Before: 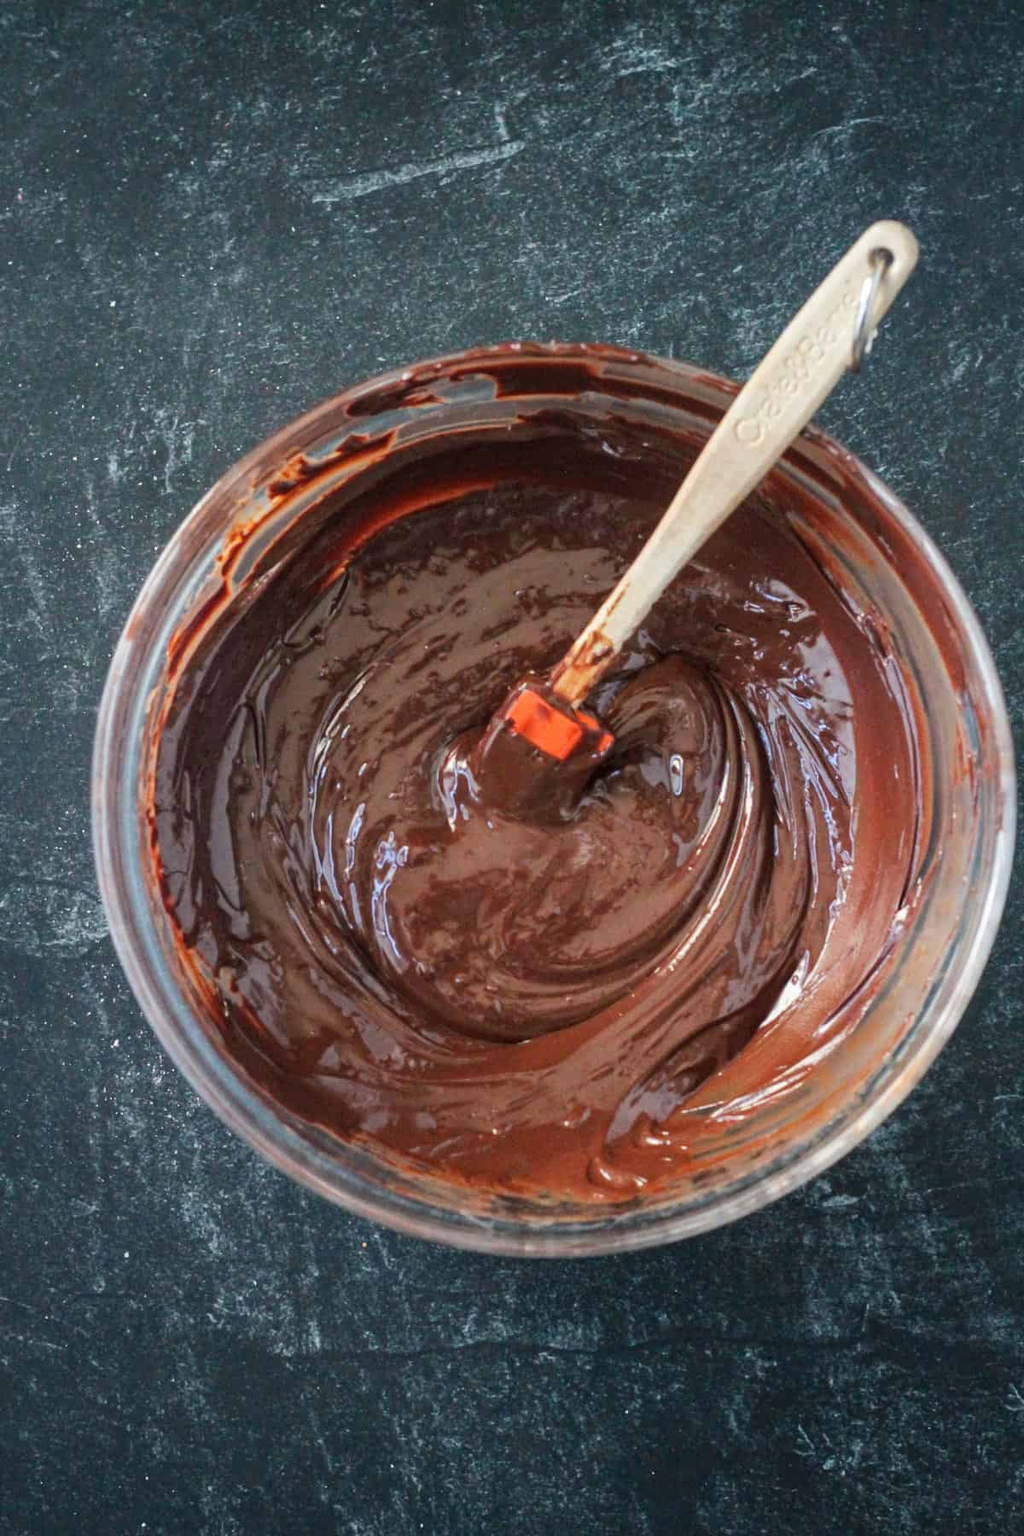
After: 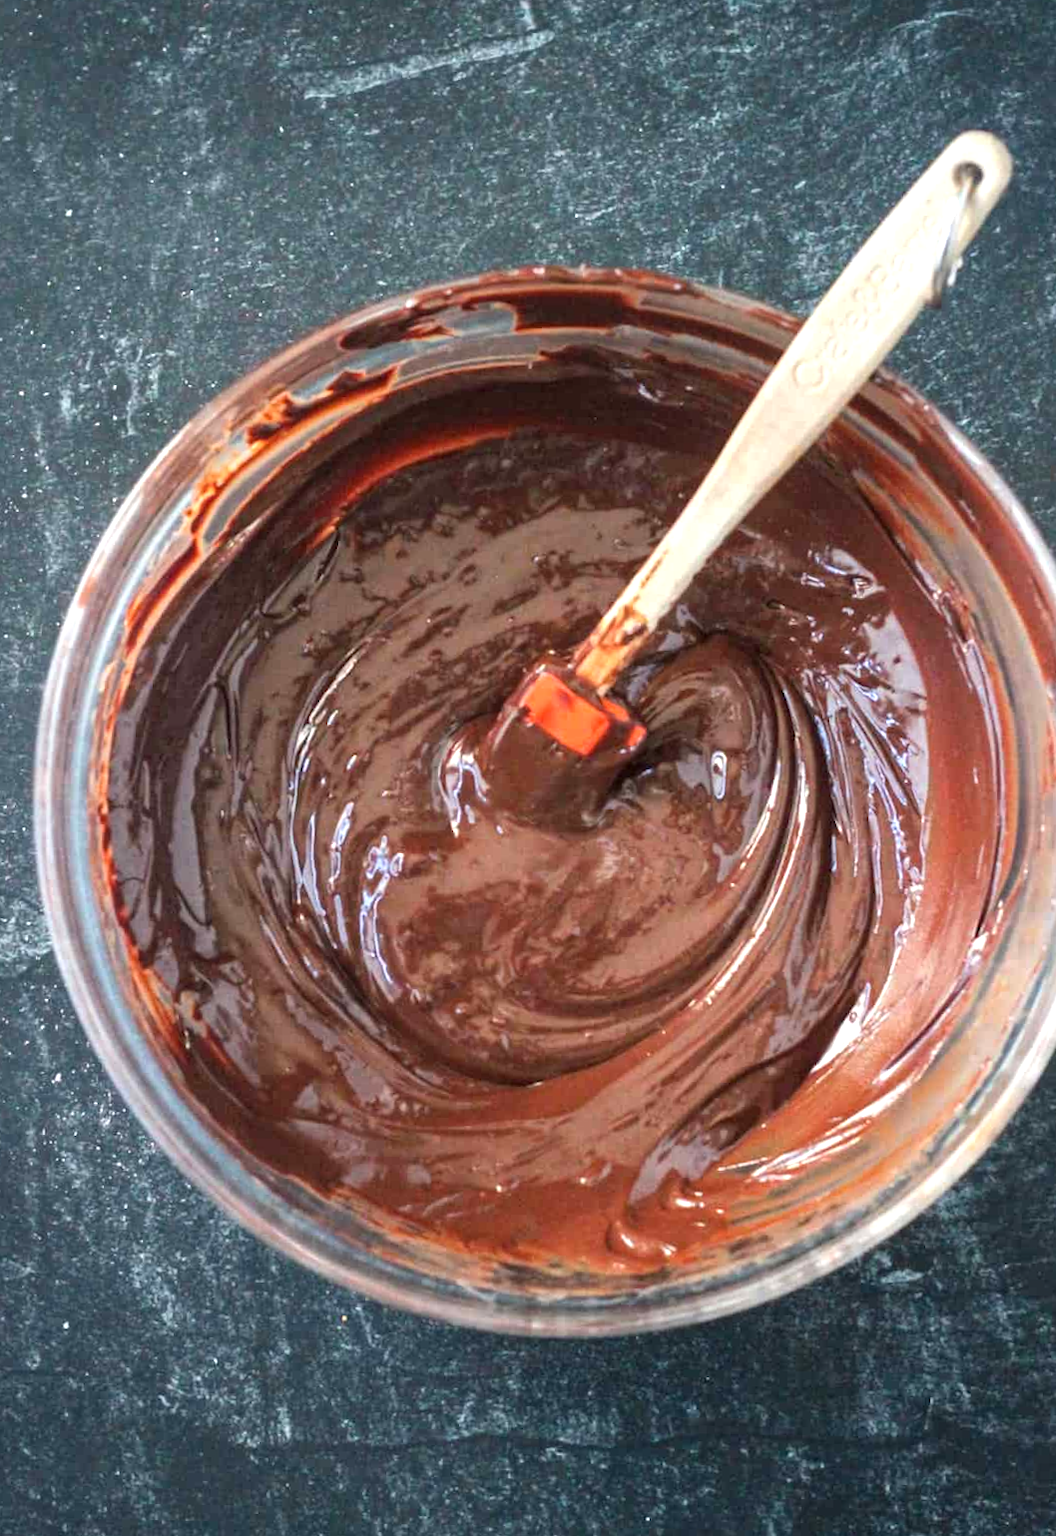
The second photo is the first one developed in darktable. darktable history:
exposure: black level correction 0, exposure 0.6 EV, compensate exposure bias true, compensate highlight preservation false
rotate and perspective: rotation -2.29°, automatic cropping off
crop and rotate: angle -3.27°, left 5.211%, top 5.211%, right 4.607%, bottom 4.607%
